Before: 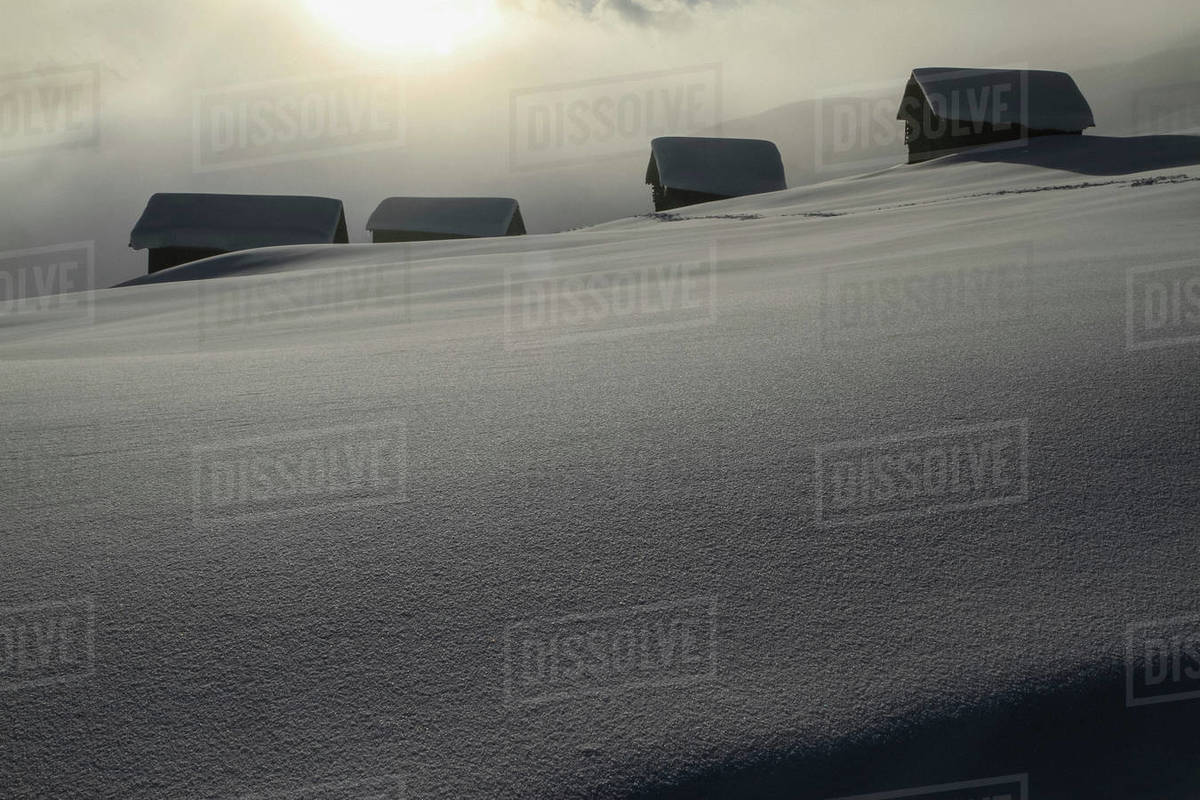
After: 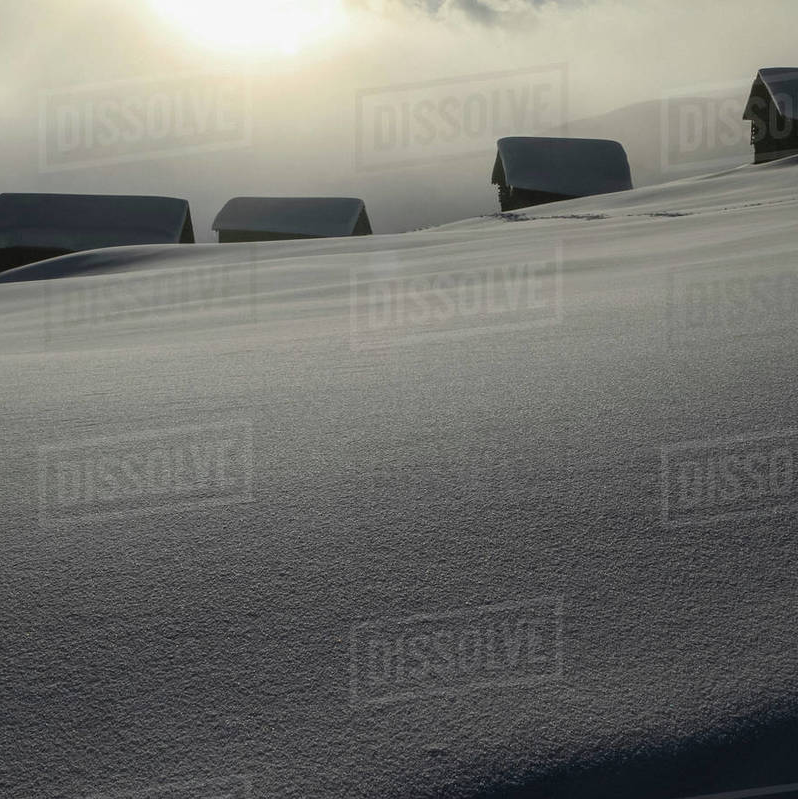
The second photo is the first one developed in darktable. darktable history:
crop and rotate: left 12.878%, right 20.551%
